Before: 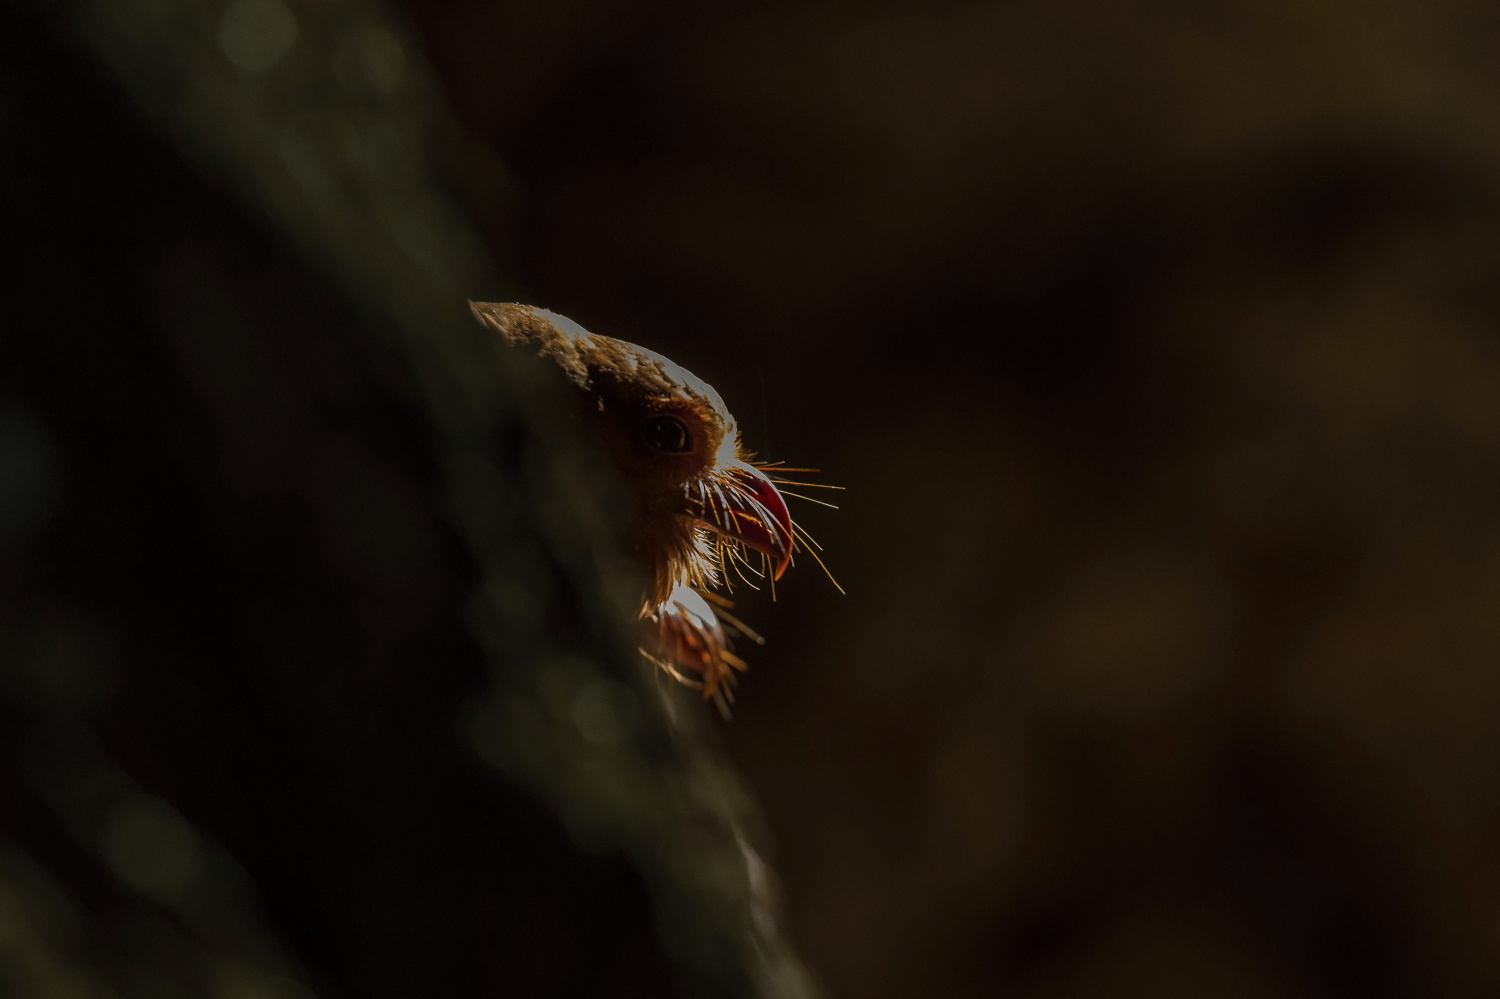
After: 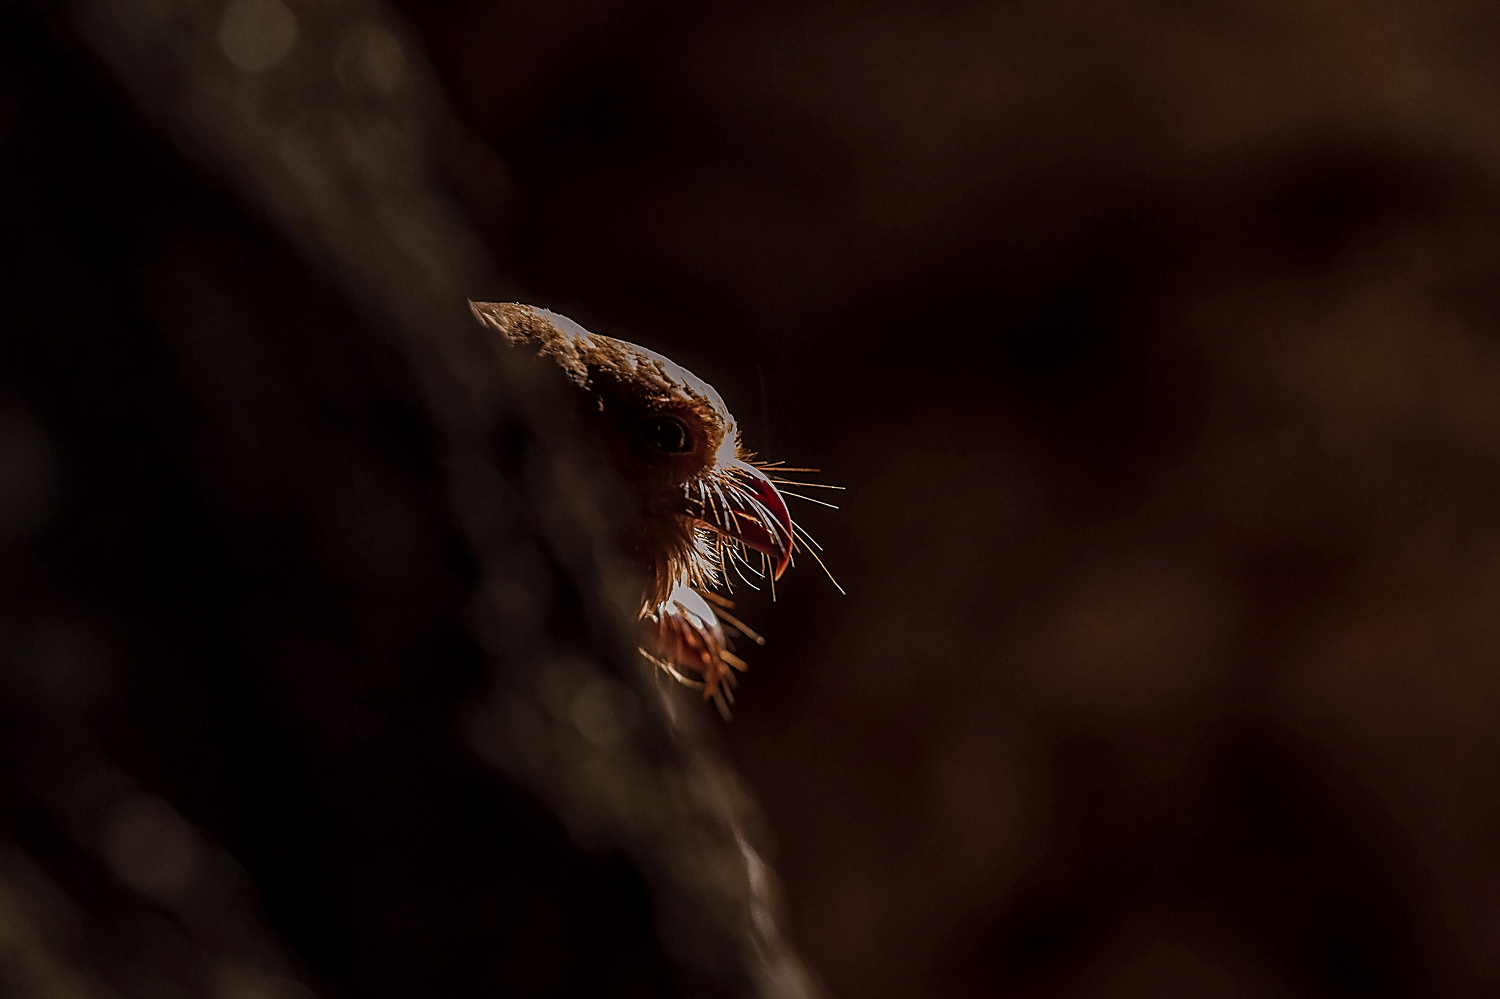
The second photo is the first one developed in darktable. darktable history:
color balance rgb: power › luminance -7.836%, power › chroma 1.361%, power › hue 330.31°, perceptual saturation grading › global saturation -10.722%, perceptual saturation grading › highlights -26.069%, perceptual saturation grading › shadows 21.131%
local contrast: detail 130%
sharpen: radius 1.375, amount 1.267, threshold 0.787
base curve: curves: ch0 [(0, 0) (0.262, 0.32) (0.722, 0.705) (1, 1)], preserve colors none
